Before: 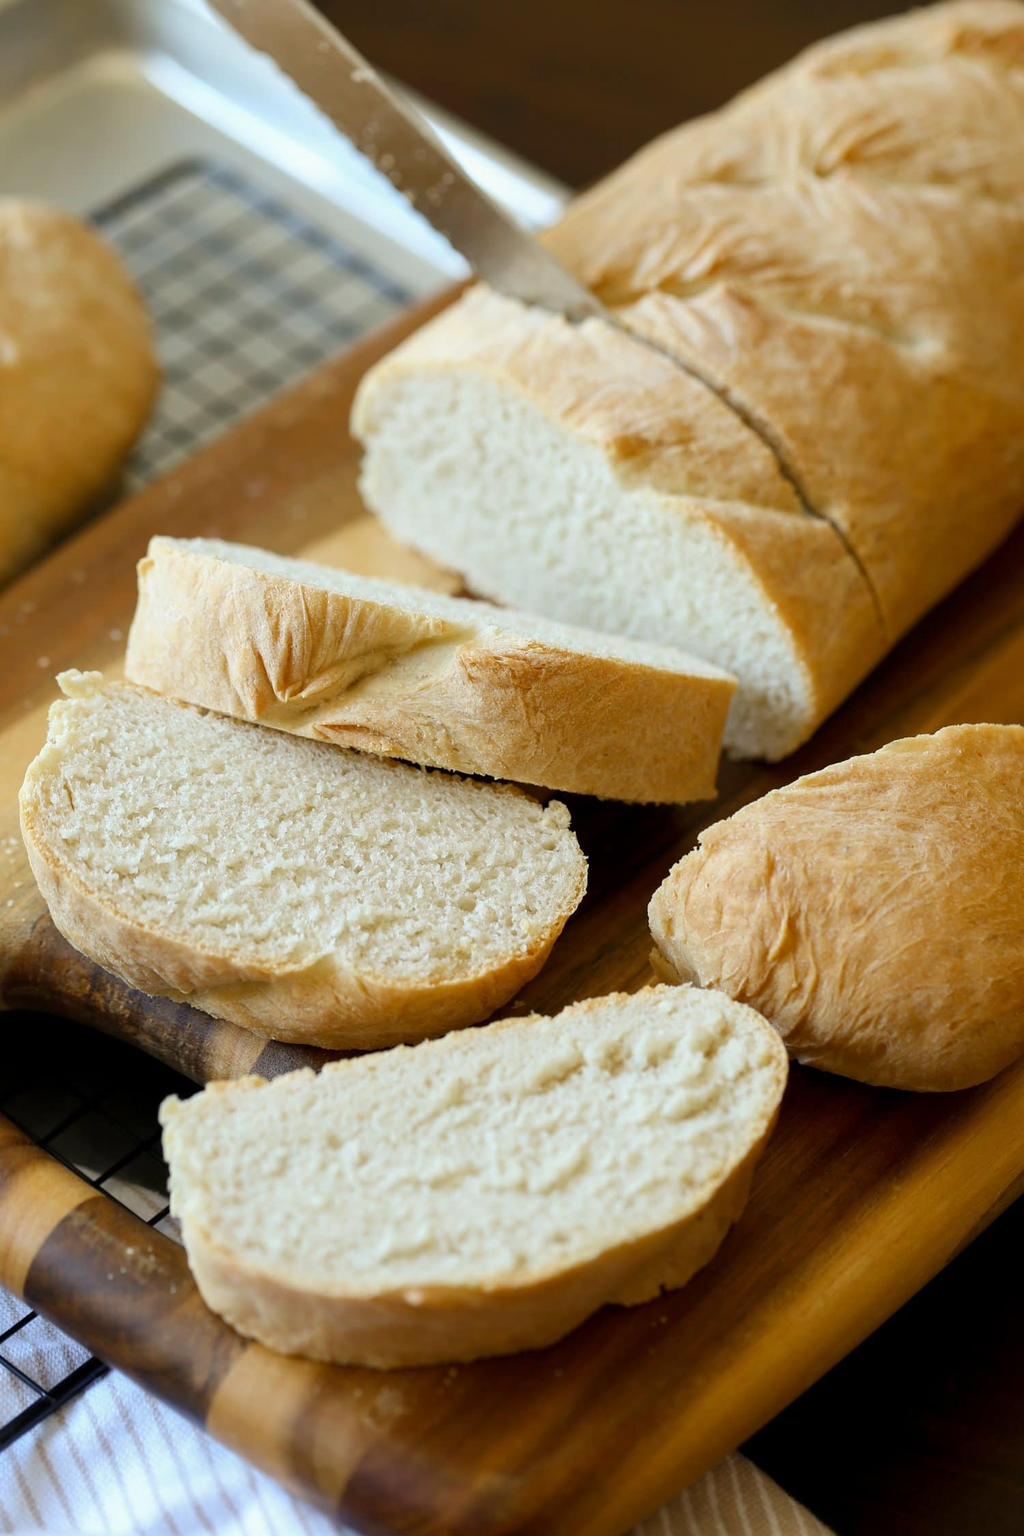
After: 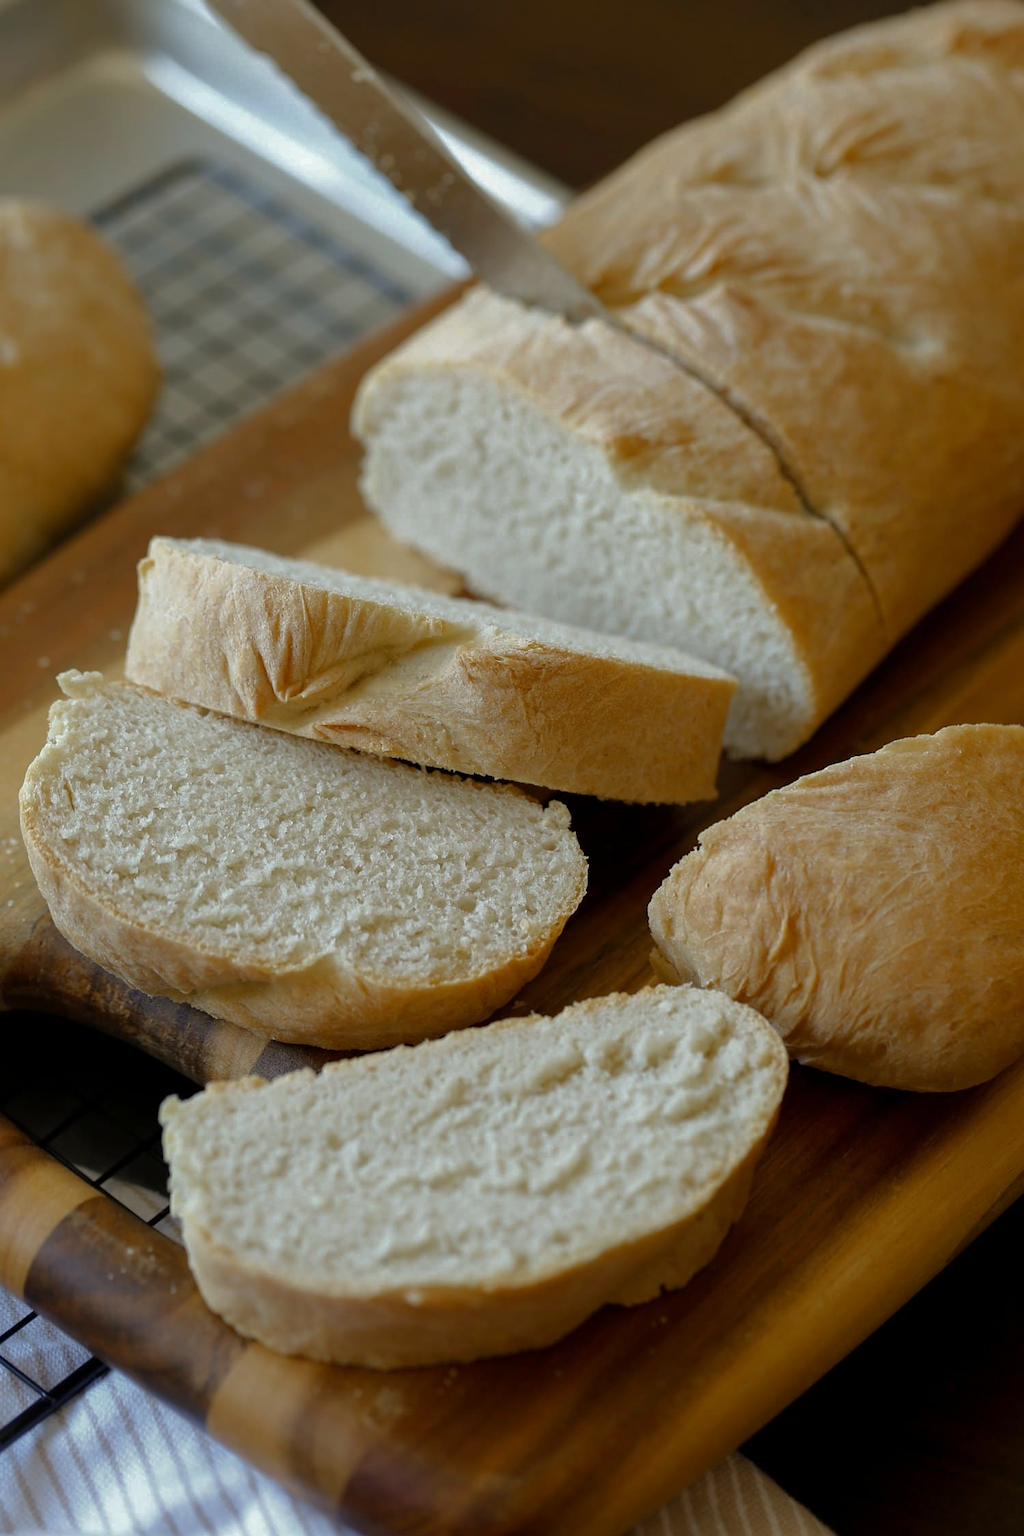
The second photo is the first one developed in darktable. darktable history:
base curve: curves: ch0 [(0, 0) (0.841, 0.609) (1, 1)]
